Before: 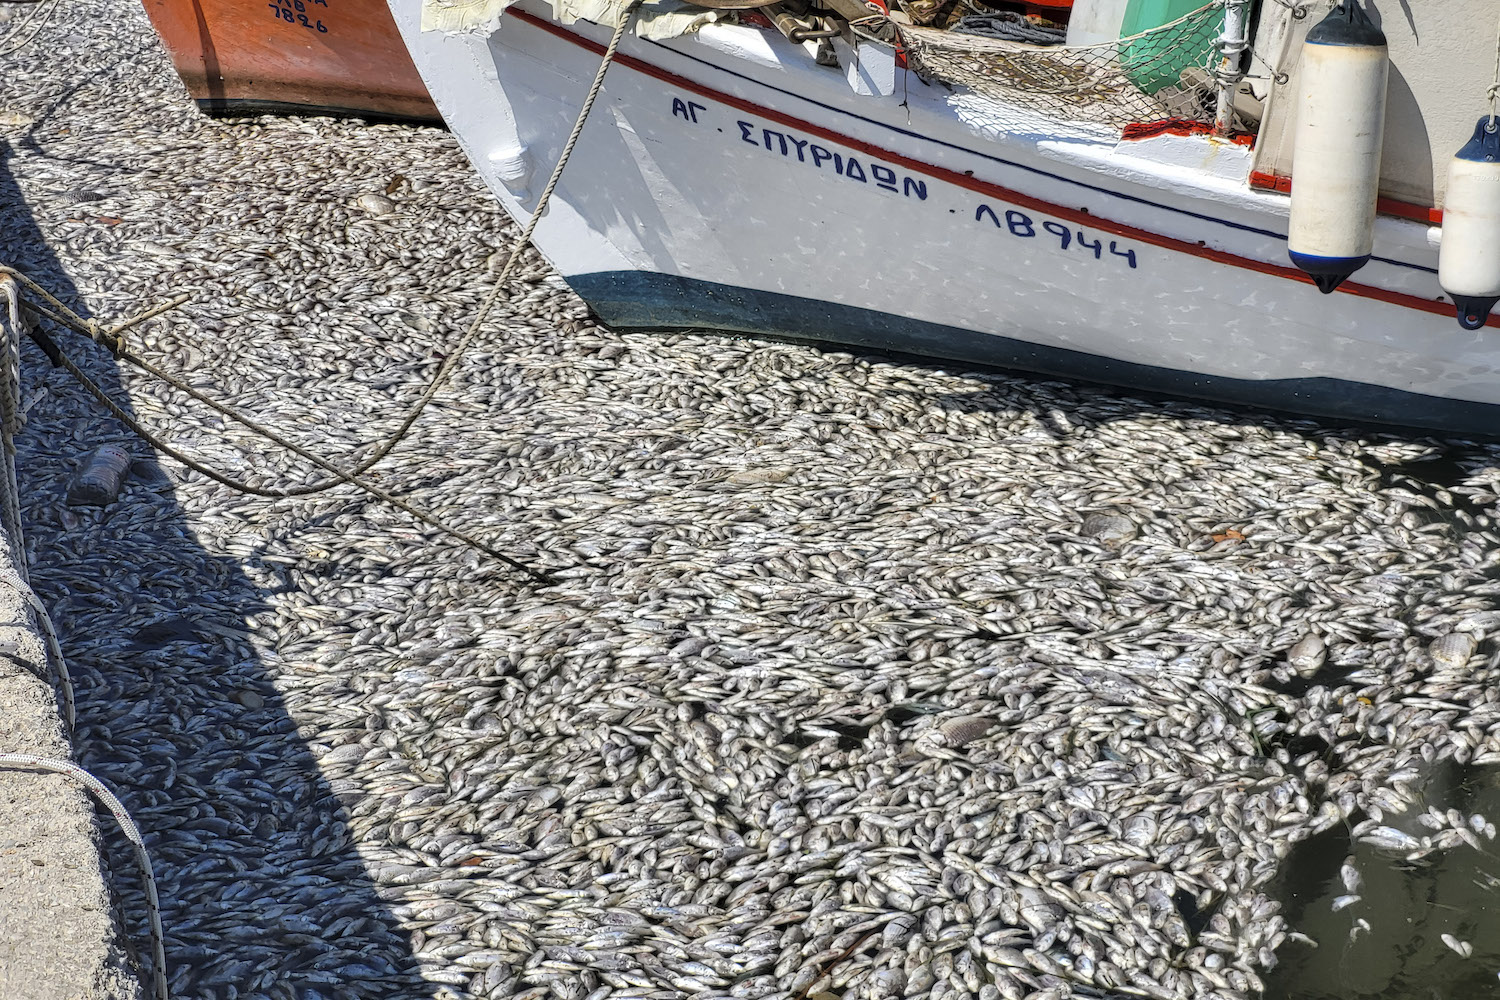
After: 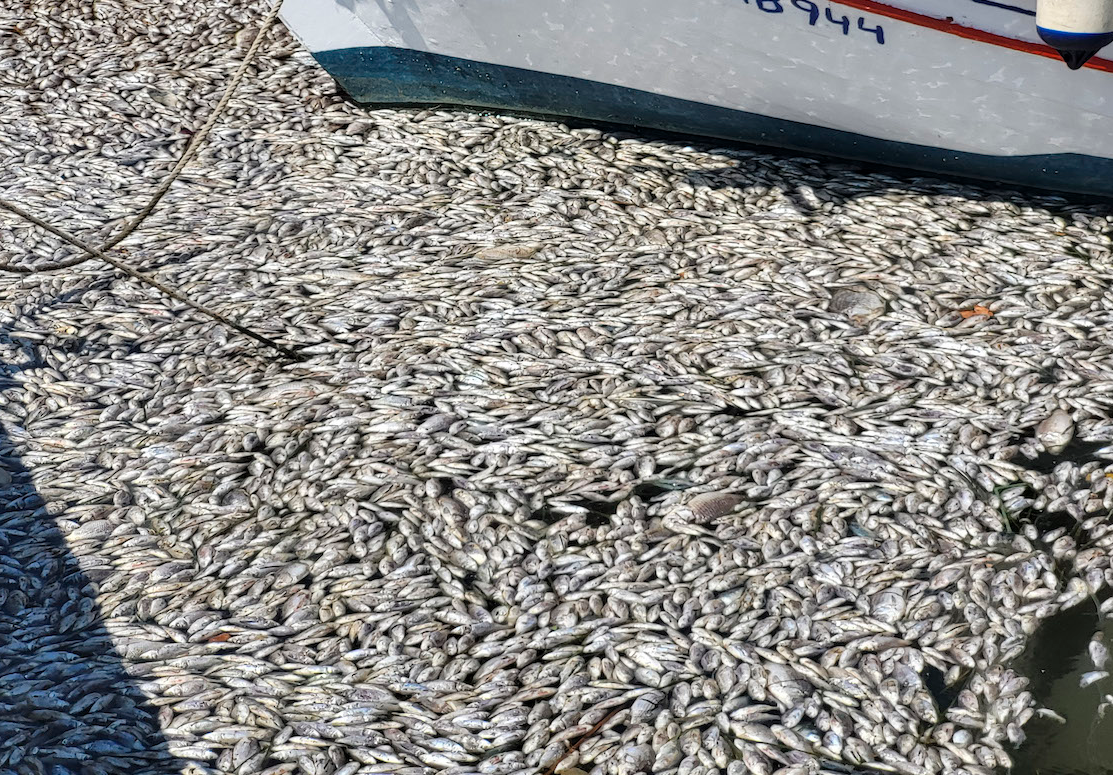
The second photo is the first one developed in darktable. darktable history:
crop: left 16.858%, top 22.446%, right 8.927%
